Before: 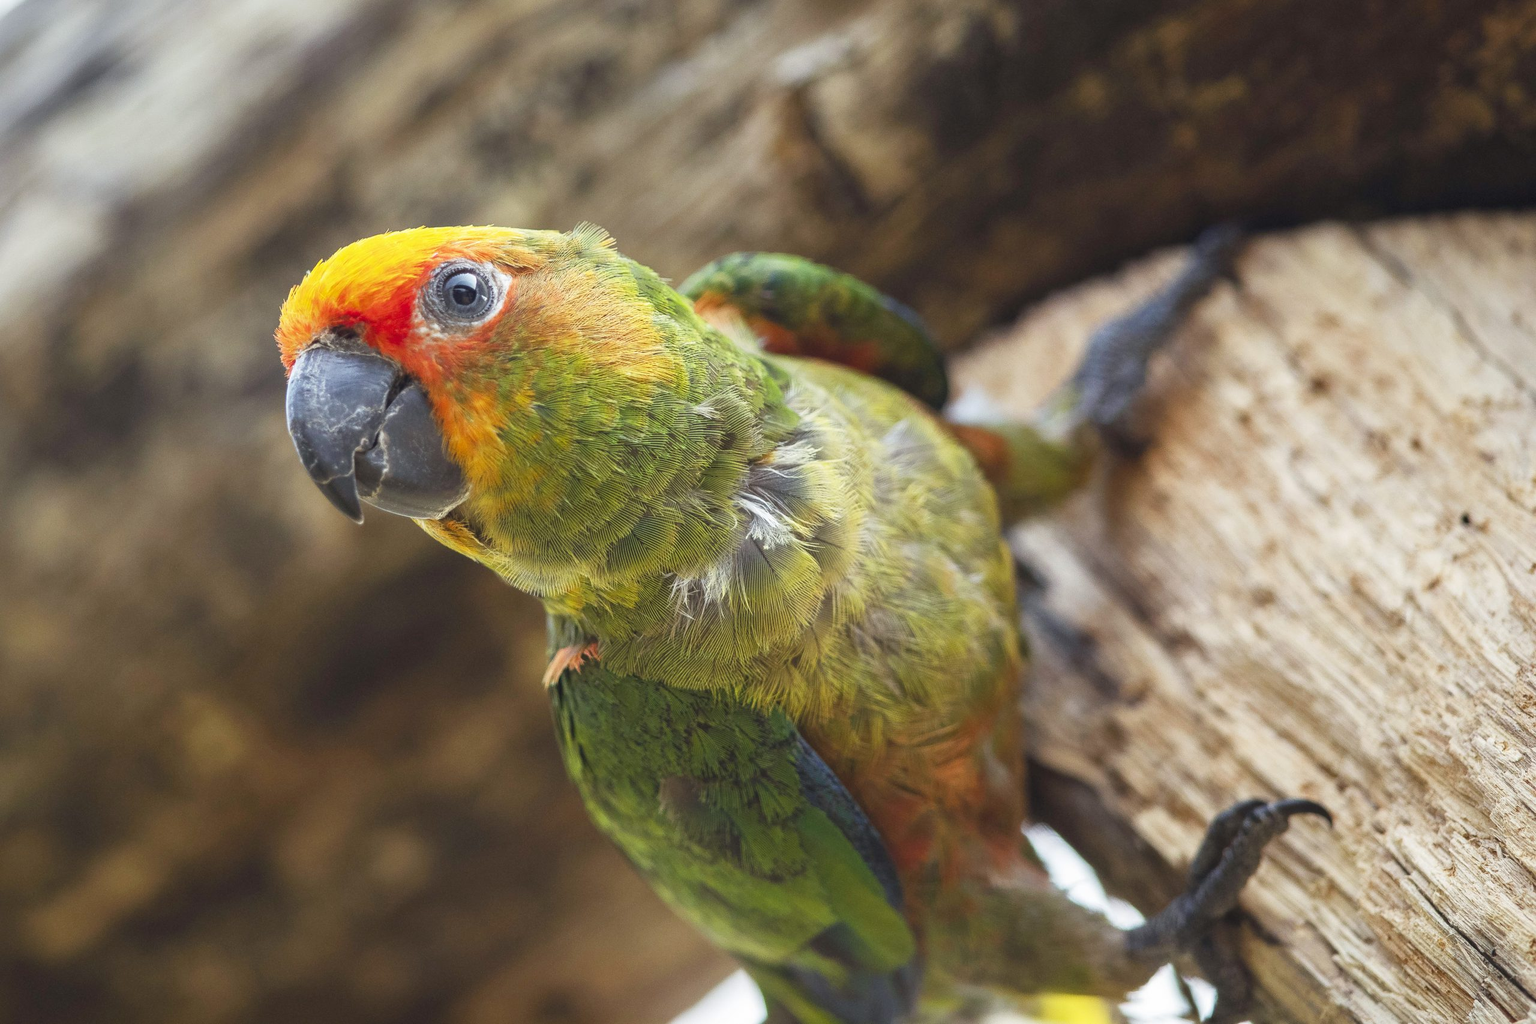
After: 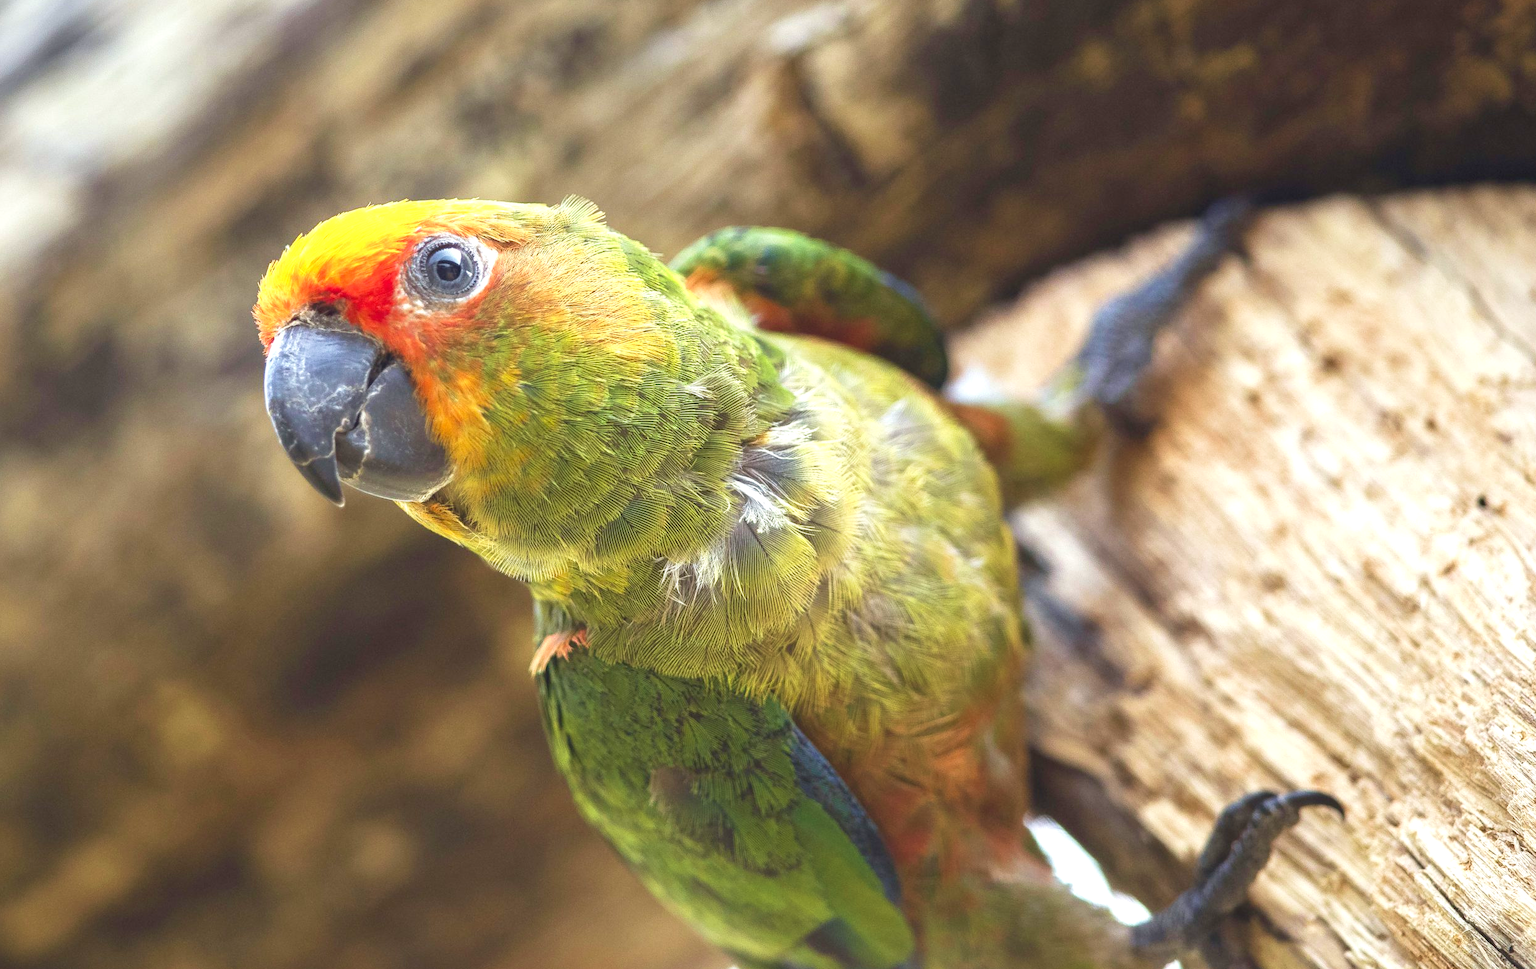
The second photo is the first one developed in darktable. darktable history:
crop: left 1.964%, top 3.251%, right 1.122%, bottom 4.933%
velvia: strength 27%
exposure: exposure 0.6 EV, compensate highlight preservation false
